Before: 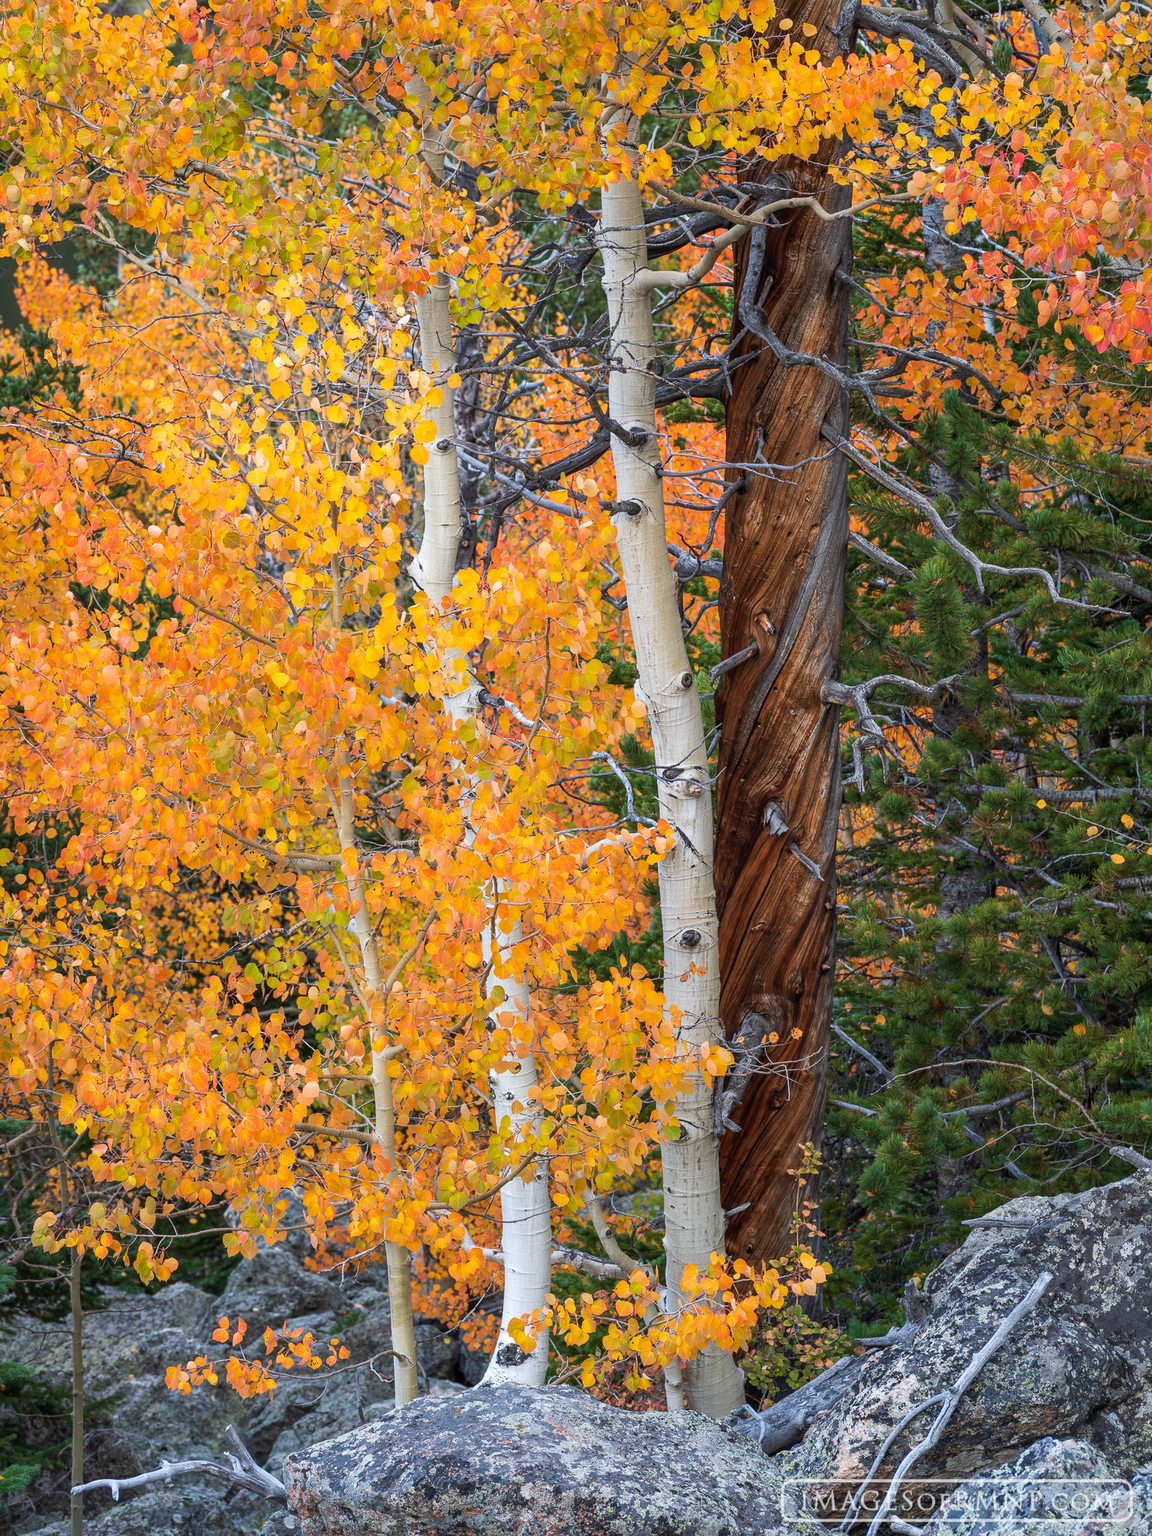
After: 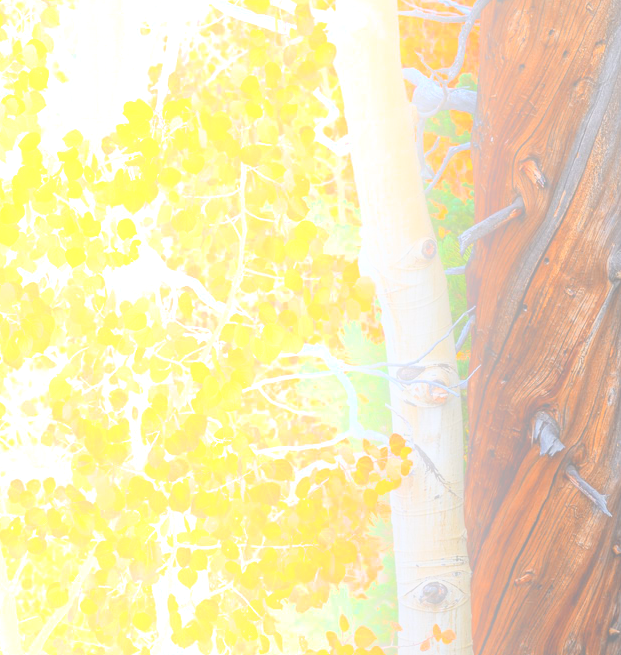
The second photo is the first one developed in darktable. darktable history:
crop: left 31.751%, top 32.172%, right 27.8%, bottom 35.83%
exposure: exposure -0.21 EV, compensate highlight preservation false
bloom: size 25%, threshold 5%, strength 90%
